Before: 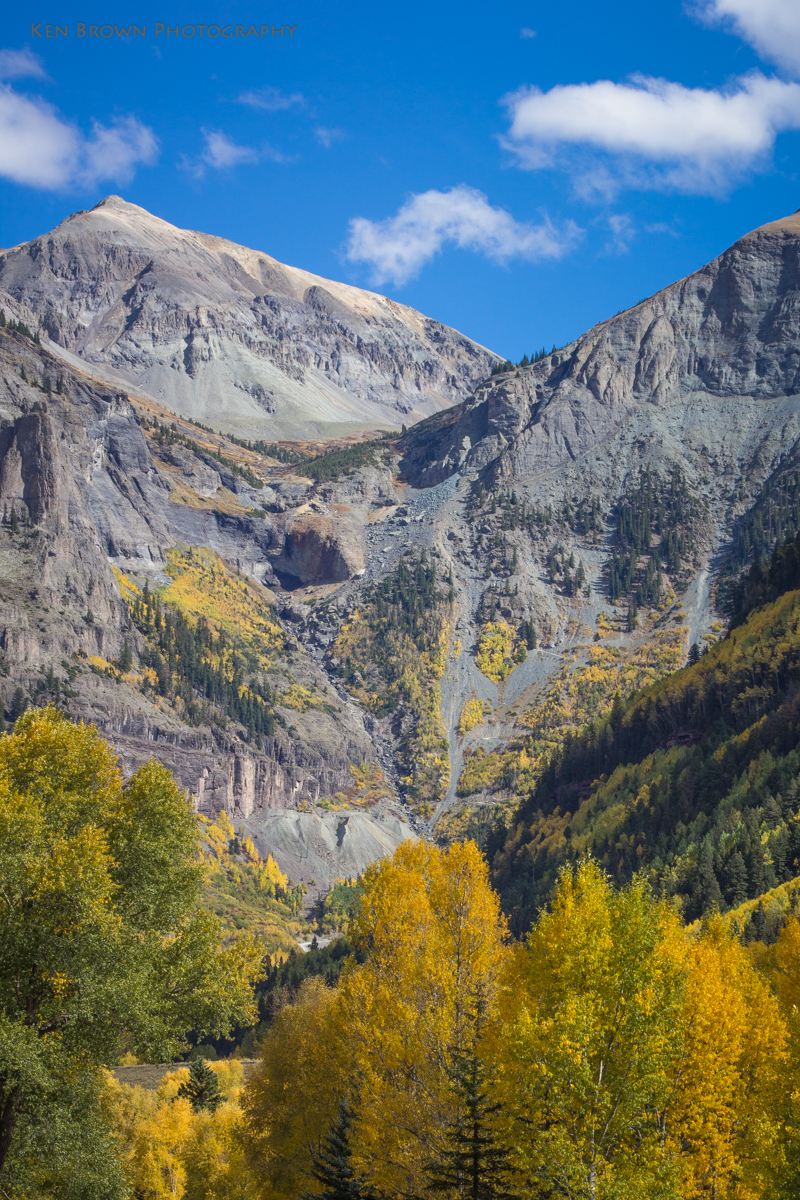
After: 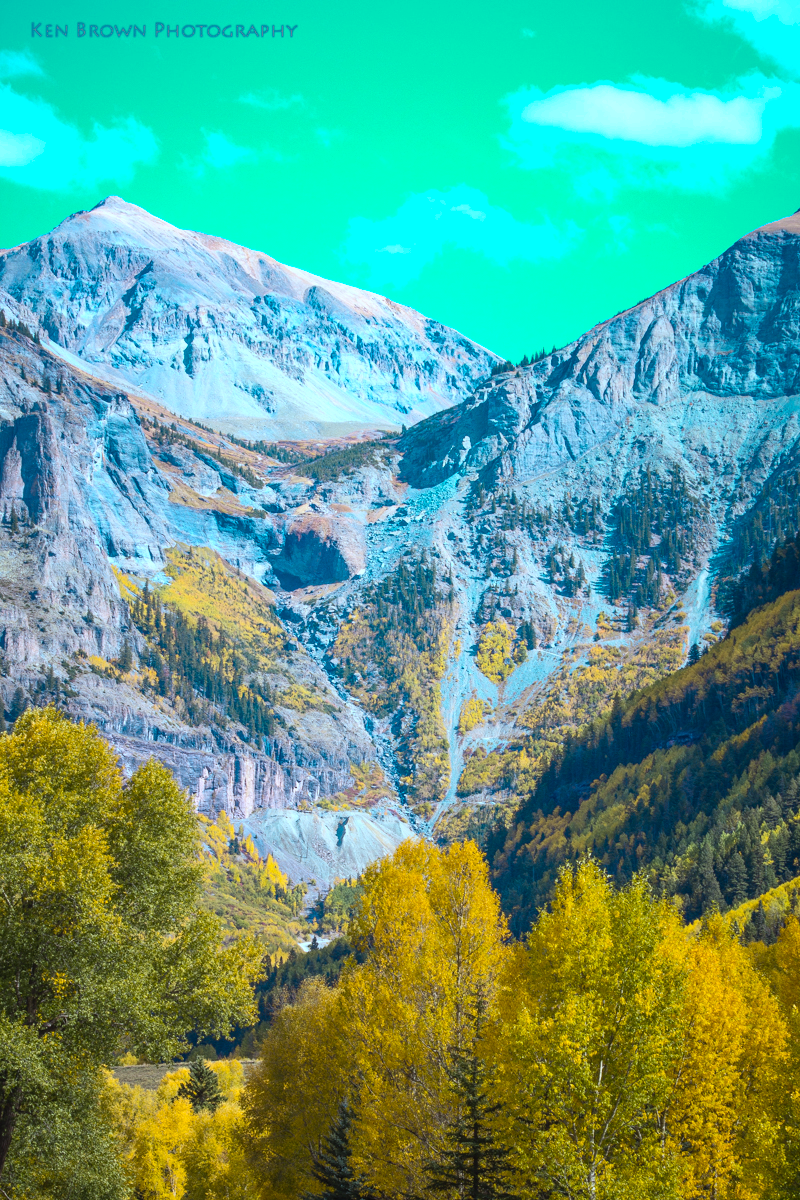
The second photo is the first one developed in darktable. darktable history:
white balance: red 0.931, blue 1.11
contrast brightness saturation: contrast 0.2, brightness 0.16, saturation 0.22
color zones: curves: ch0 [(0.254, 0.492) (0.724, 0.62)]; ch1 [(0.25, 0.528) (0.719, 0.796)]; ch2 [(0, 0.472) (0.25, 0.5) (0.73, 0.184)]
